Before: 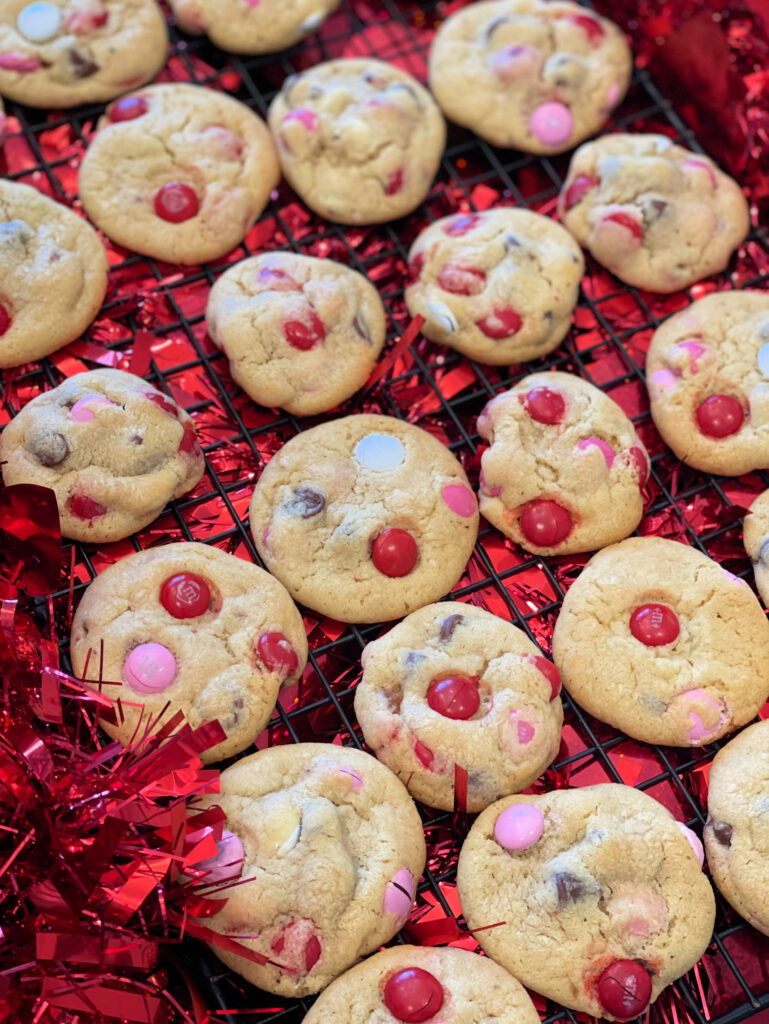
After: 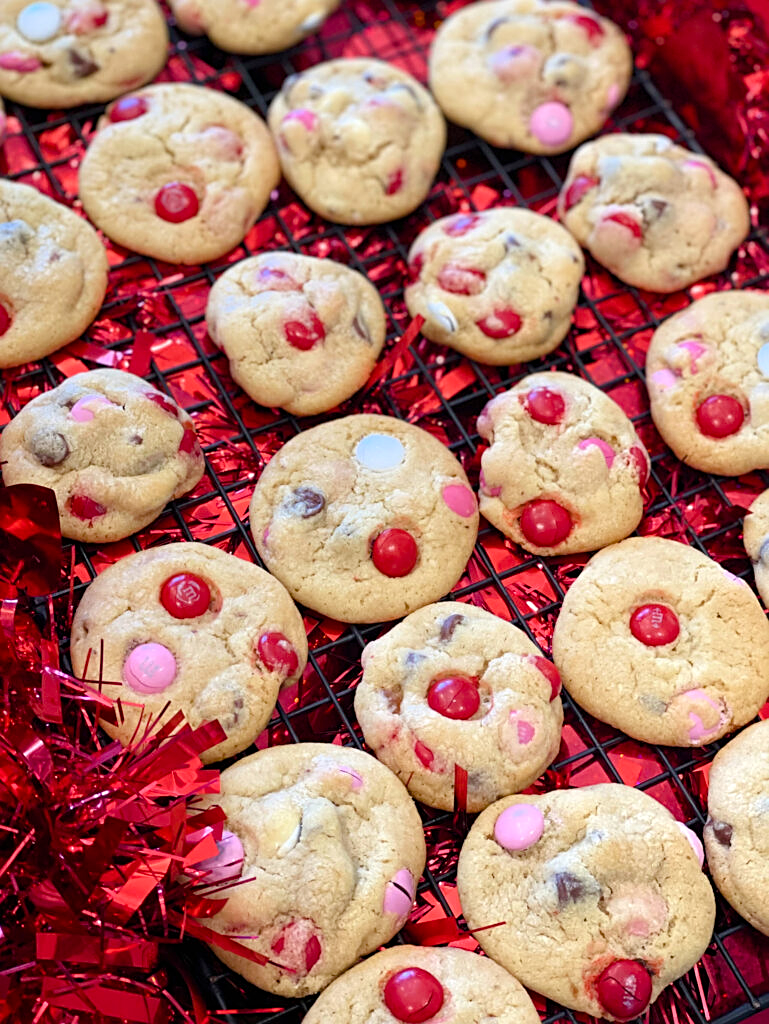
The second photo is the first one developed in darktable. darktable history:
sharpen: radius 2.493, amount 0.323
color balance rgb: linear chroma grading › global chroma 15.625%, perceptual saturation grading › global saturation 0.055%, perceptual saturation grading › highlights -30.911%, perceptual saturation grading › shadows 19.961%, global vibrance 20%
exposure: exposure 0.201 EV, compensate highlight preservation false
